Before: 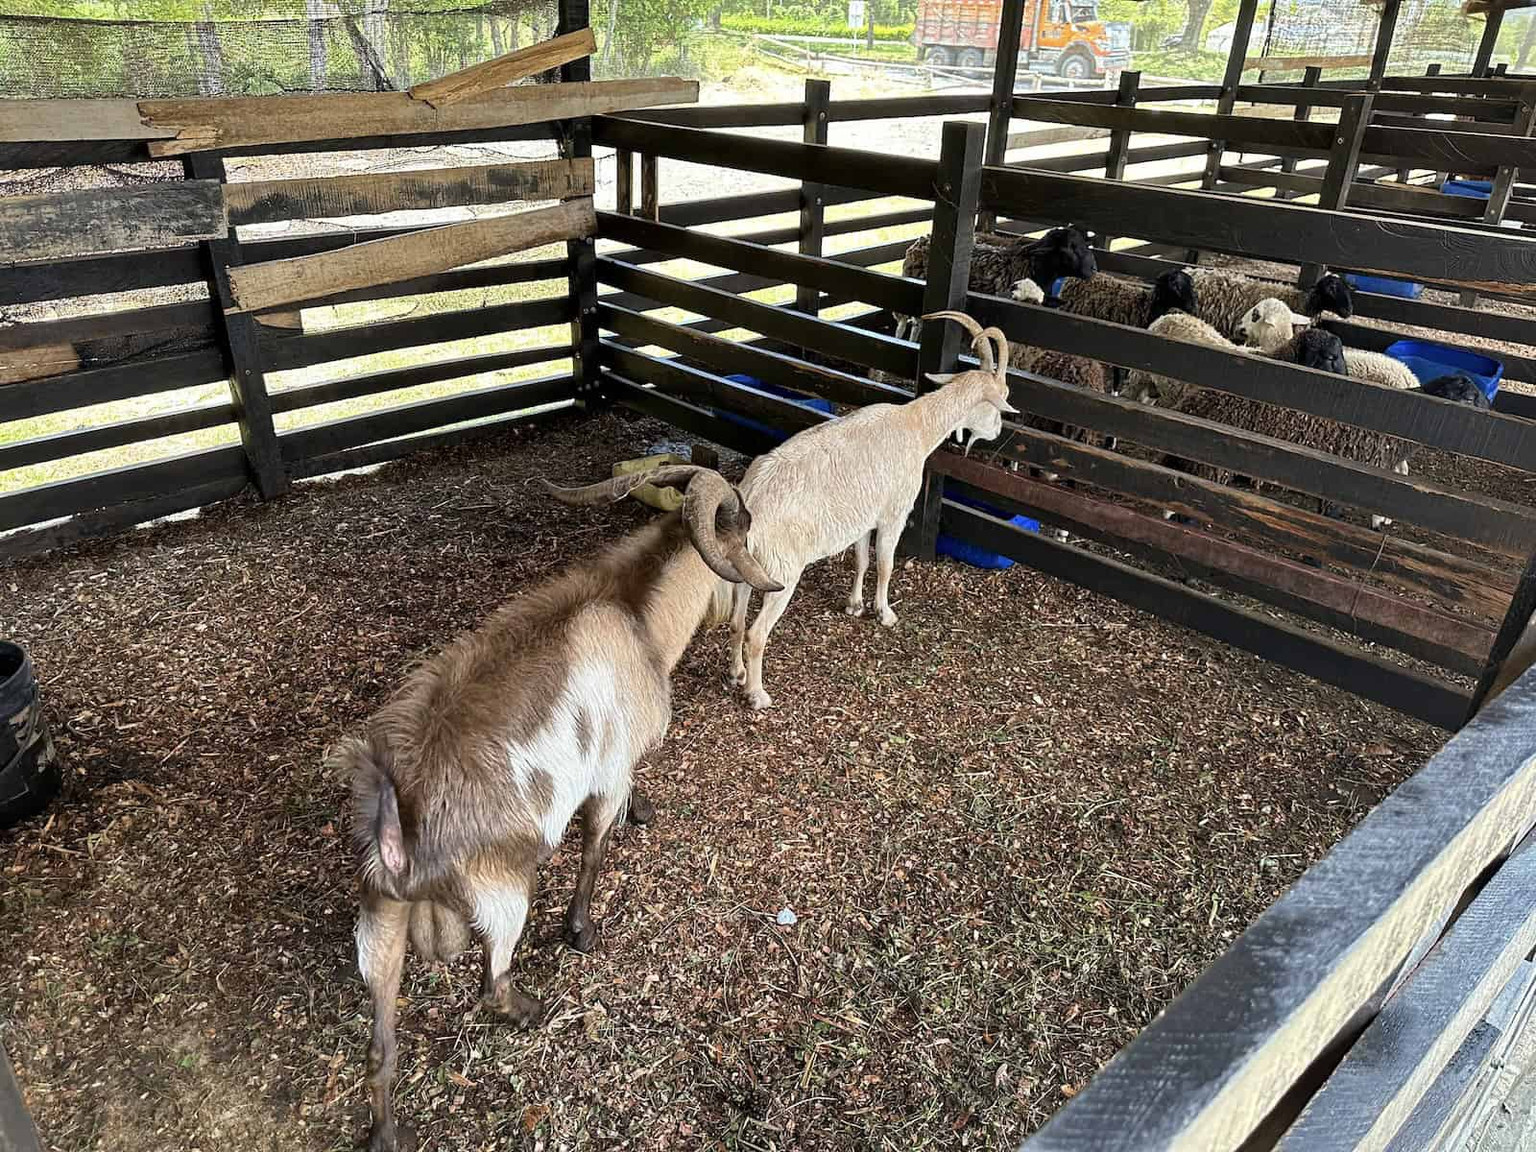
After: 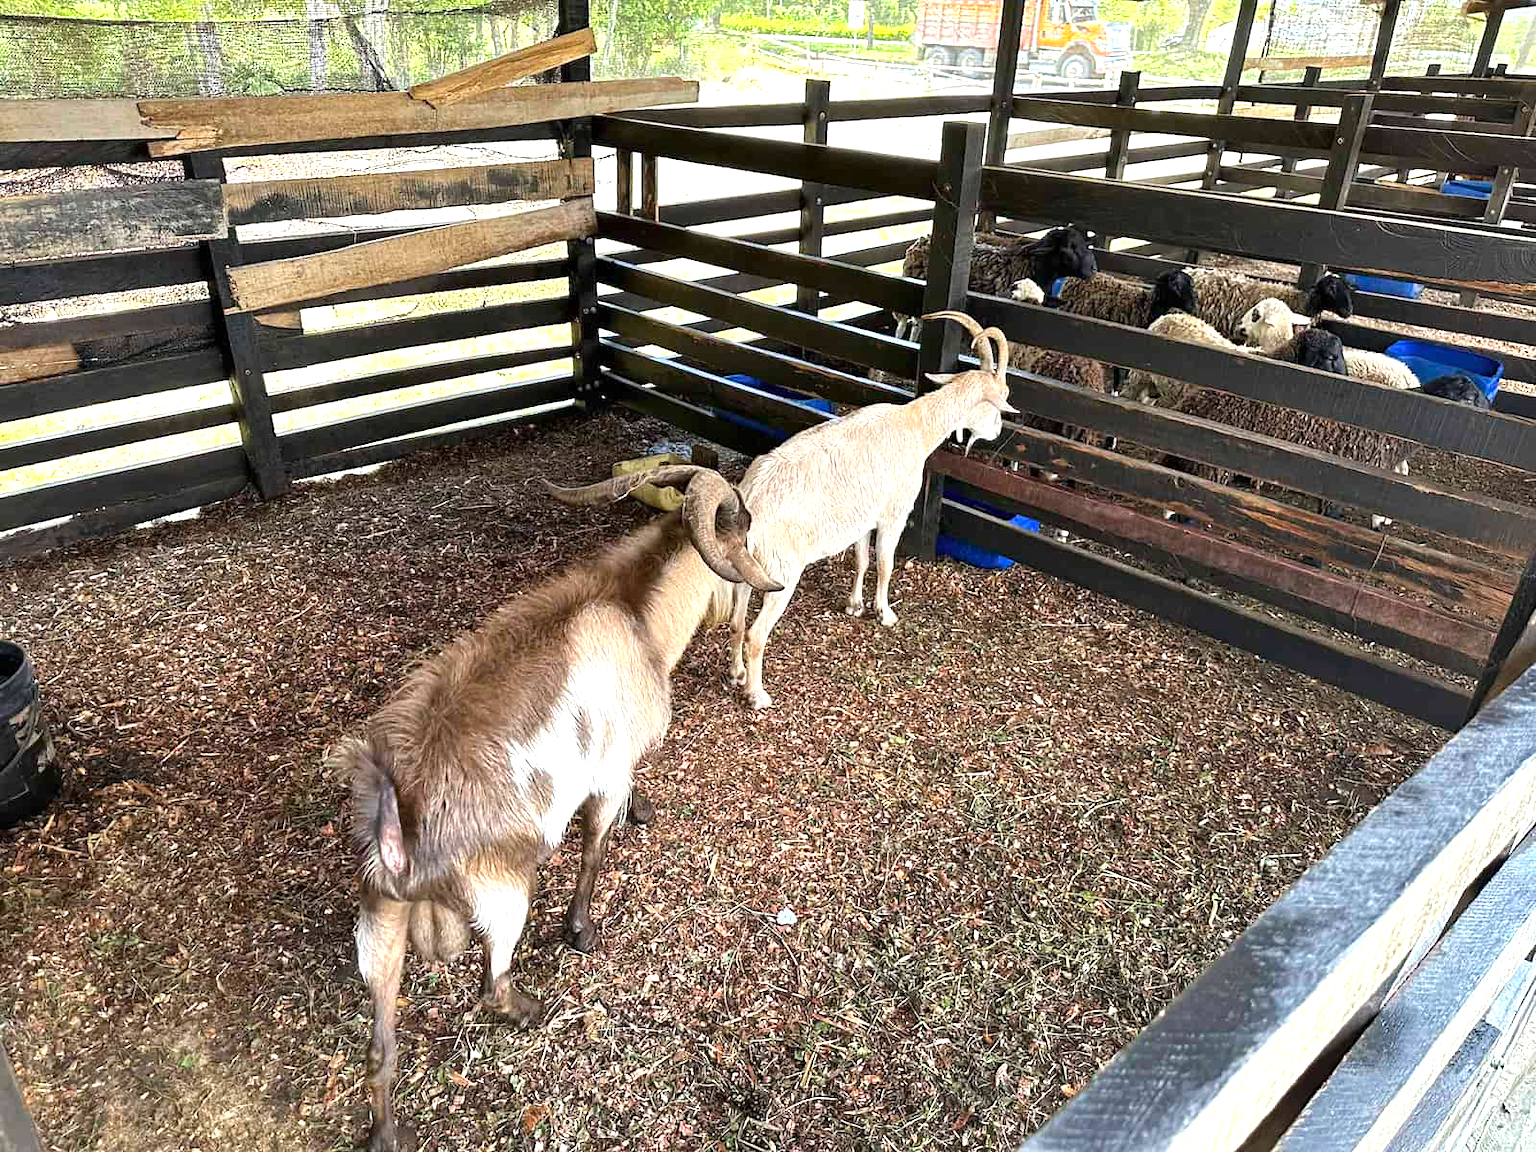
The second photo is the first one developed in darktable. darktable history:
exposure: exposure 0.738 EV, compensate exposure bias true, compensate highlight preservation false
